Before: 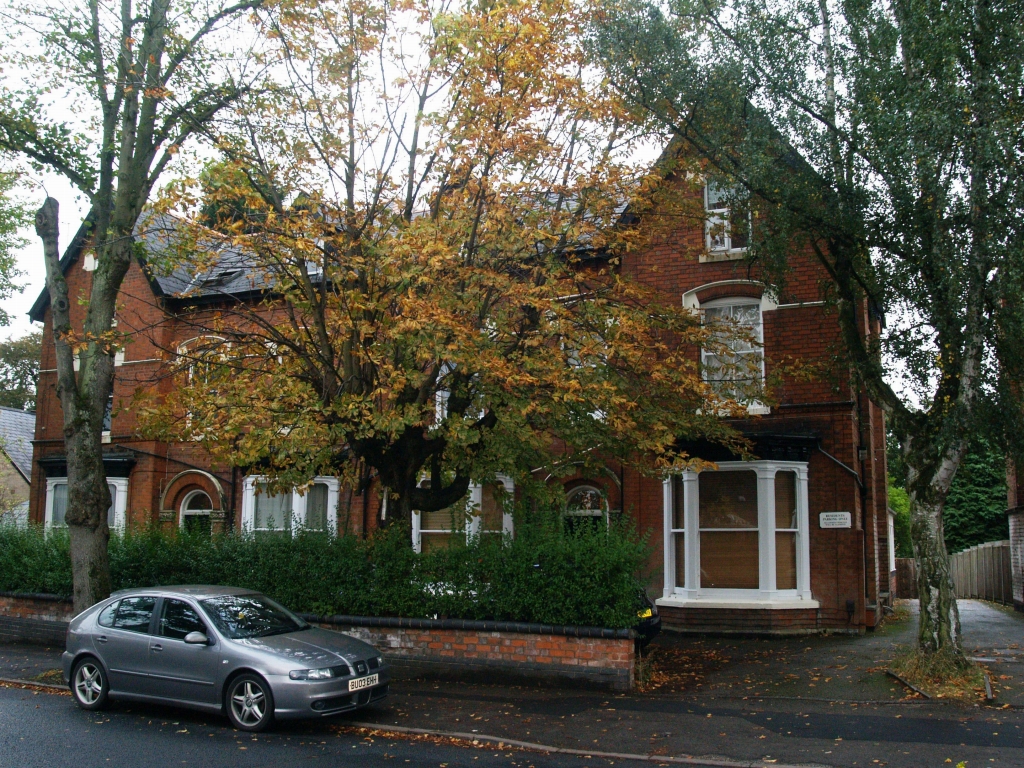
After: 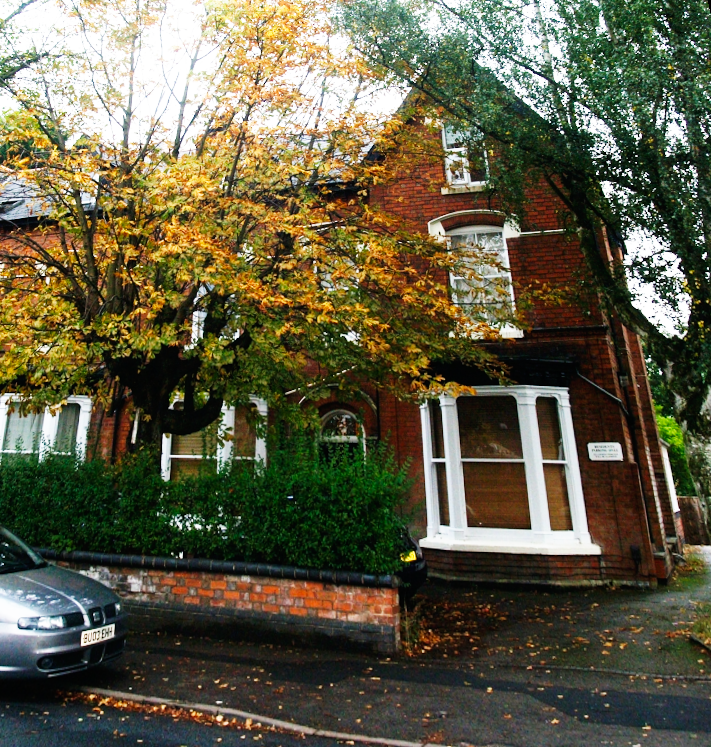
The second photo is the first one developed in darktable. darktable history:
base curve: curves: ch0 [(0, 0) (0.007, 0.004) (0.027, 0.03) (0.046, 0.07) (0.207, 0.54) (0.442, 0.872) (0.673, 0.972) (1, 1)], preserve colors none
crop: left 16.145%
white balance: emerald 1
rotate and perspective: rotation 0.72°, lens shift (vertical) -0.352, lens shift (horizontal) -0.051, crop left 0.152, crop right 0.859, crop top 0.019, crop bottom 0.964
